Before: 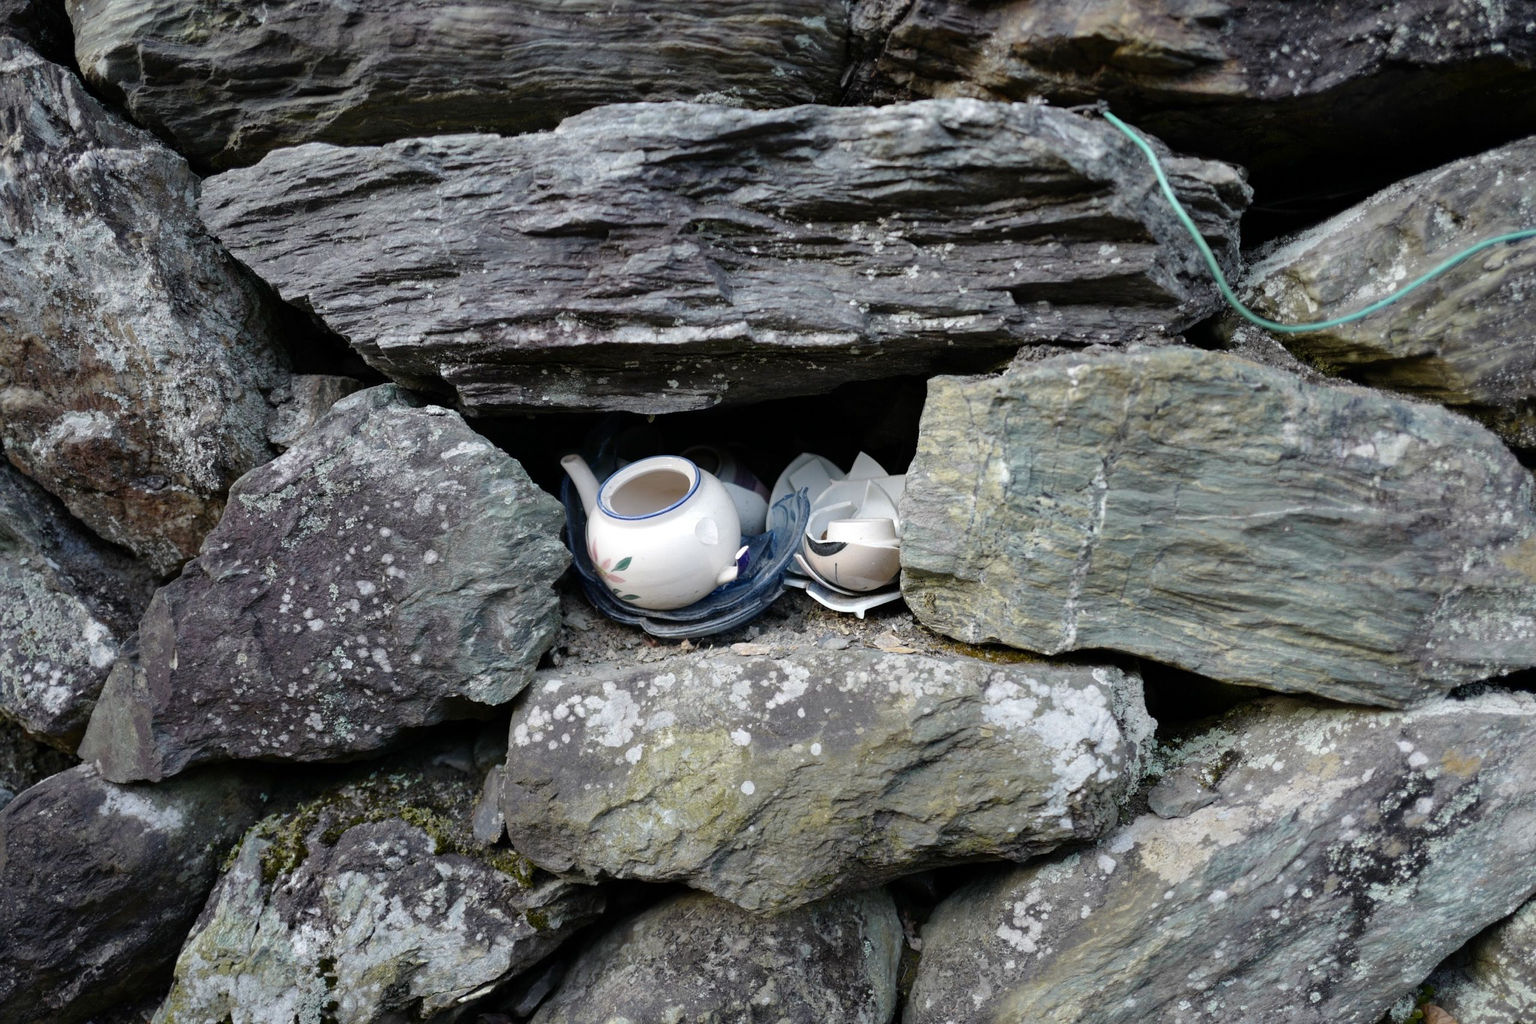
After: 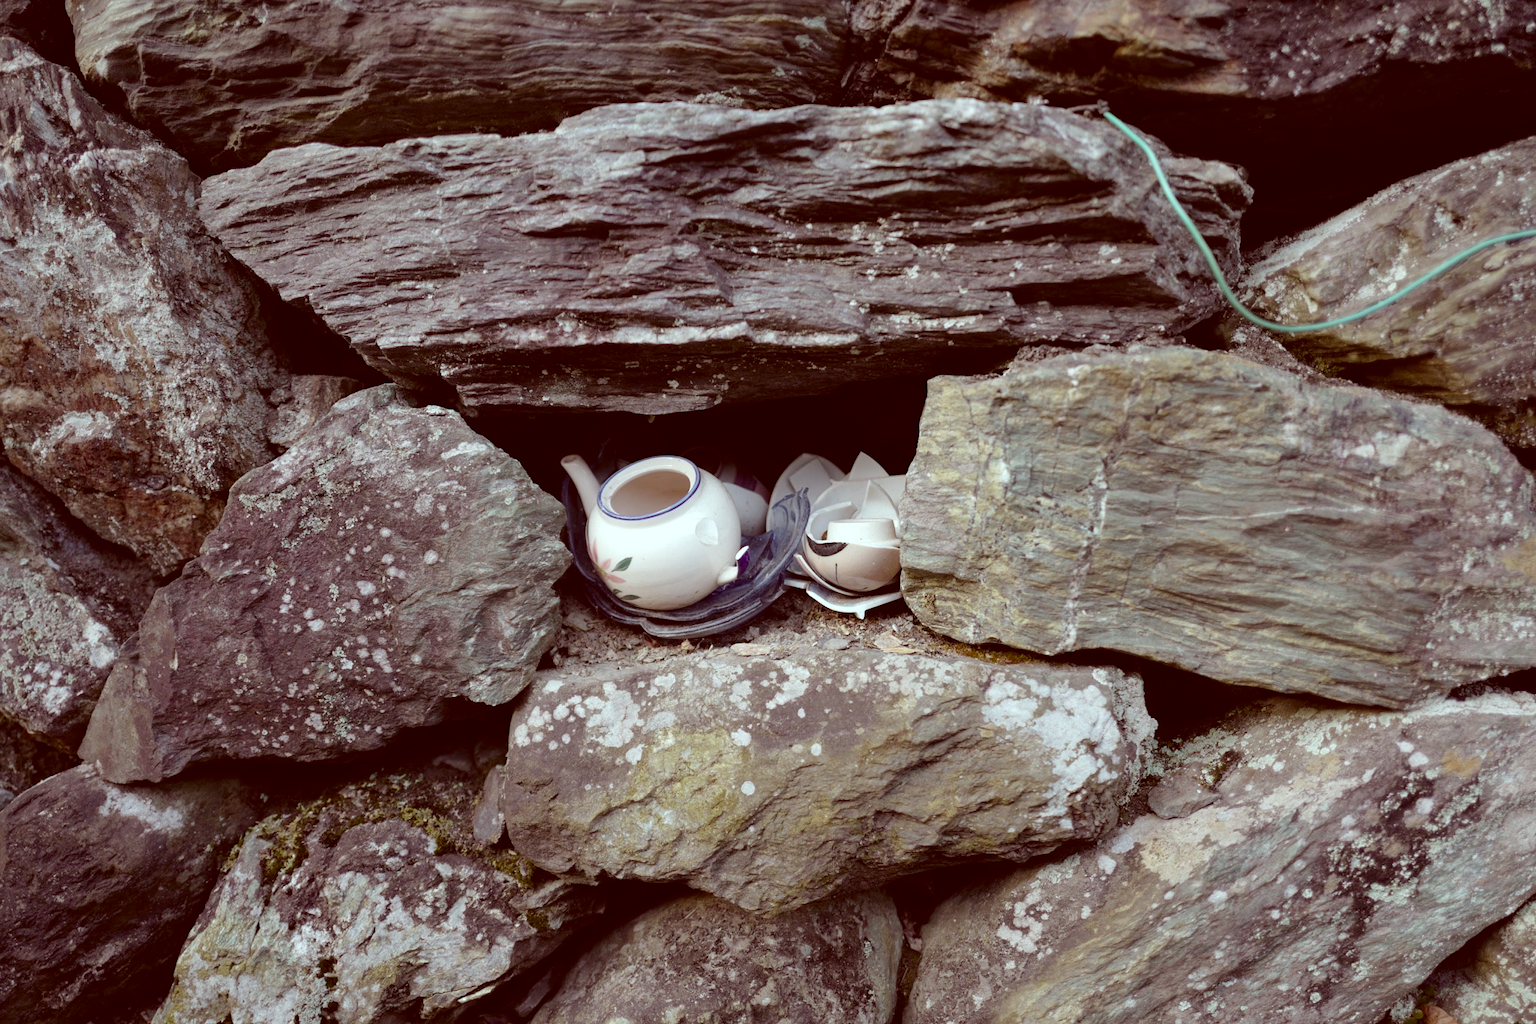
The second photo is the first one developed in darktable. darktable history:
color correction: highlights a* -7.09, highlights b* -0.154, shadows a* 20.4, shadows b* 11.63
exposure: compensate exposure bias true, compensate highlight preservation false
